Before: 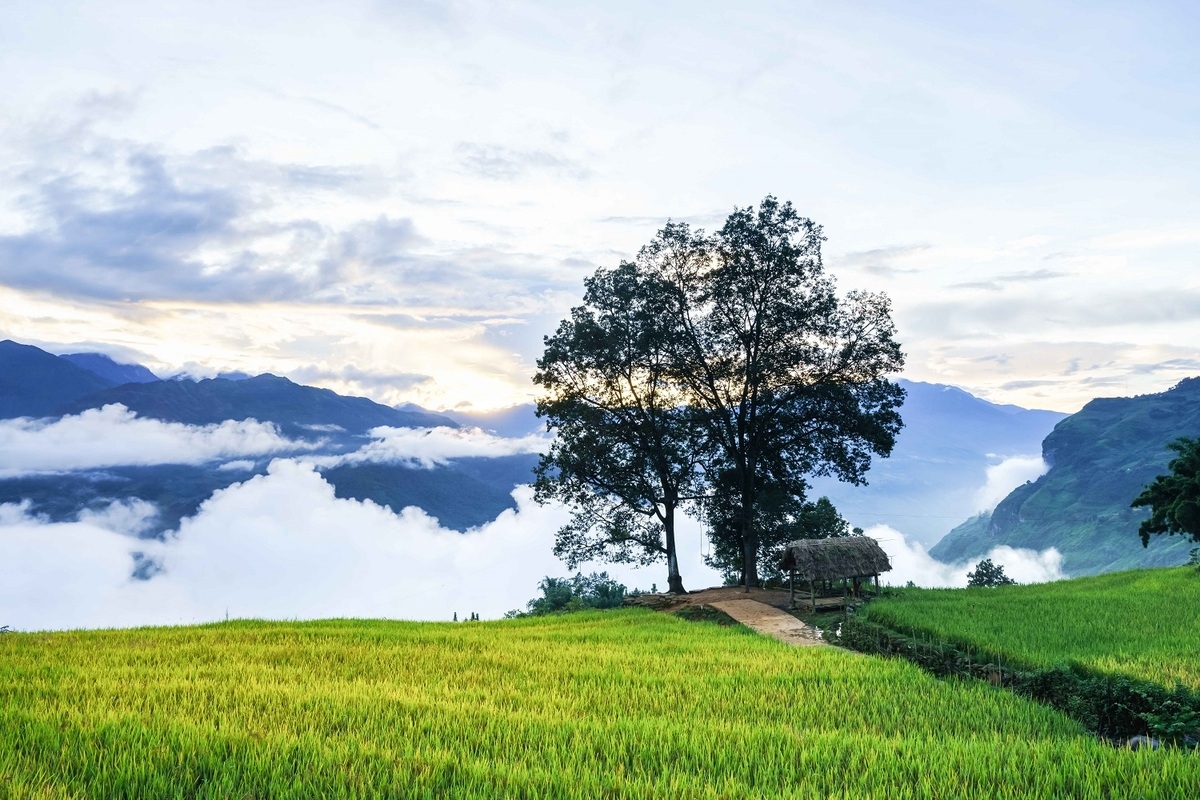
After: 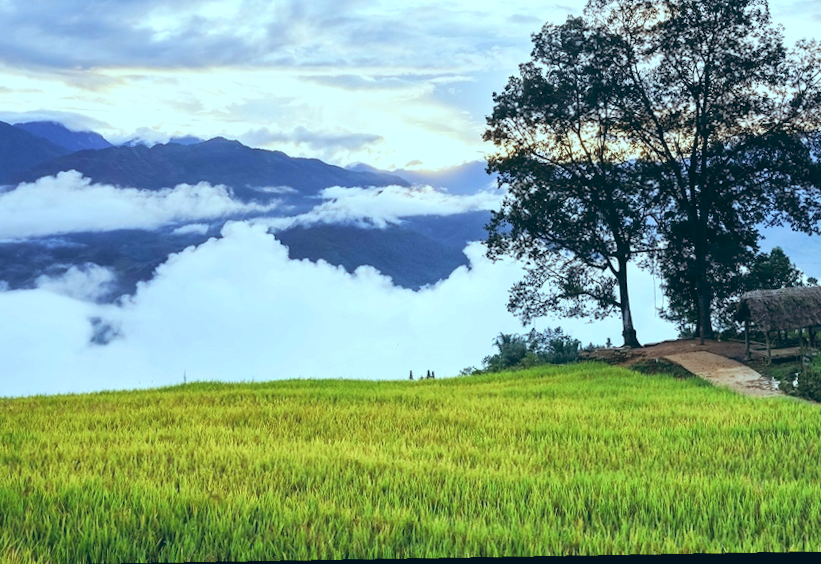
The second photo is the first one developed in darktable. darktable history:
crop and rotate: angle -0.82°, left 3.85%, top 31.828%, right 27.992%
rotate and perspective: rotation -2.22°, lens shift (horizontal) -0.022, automatic cropping off
color balance: lift [1.003, 0.993, 1.001, 1.007], gamma [1.018, 1.072, 0.959, 0.928], gain [0.974, 0.873, 1.031, 1.127]
